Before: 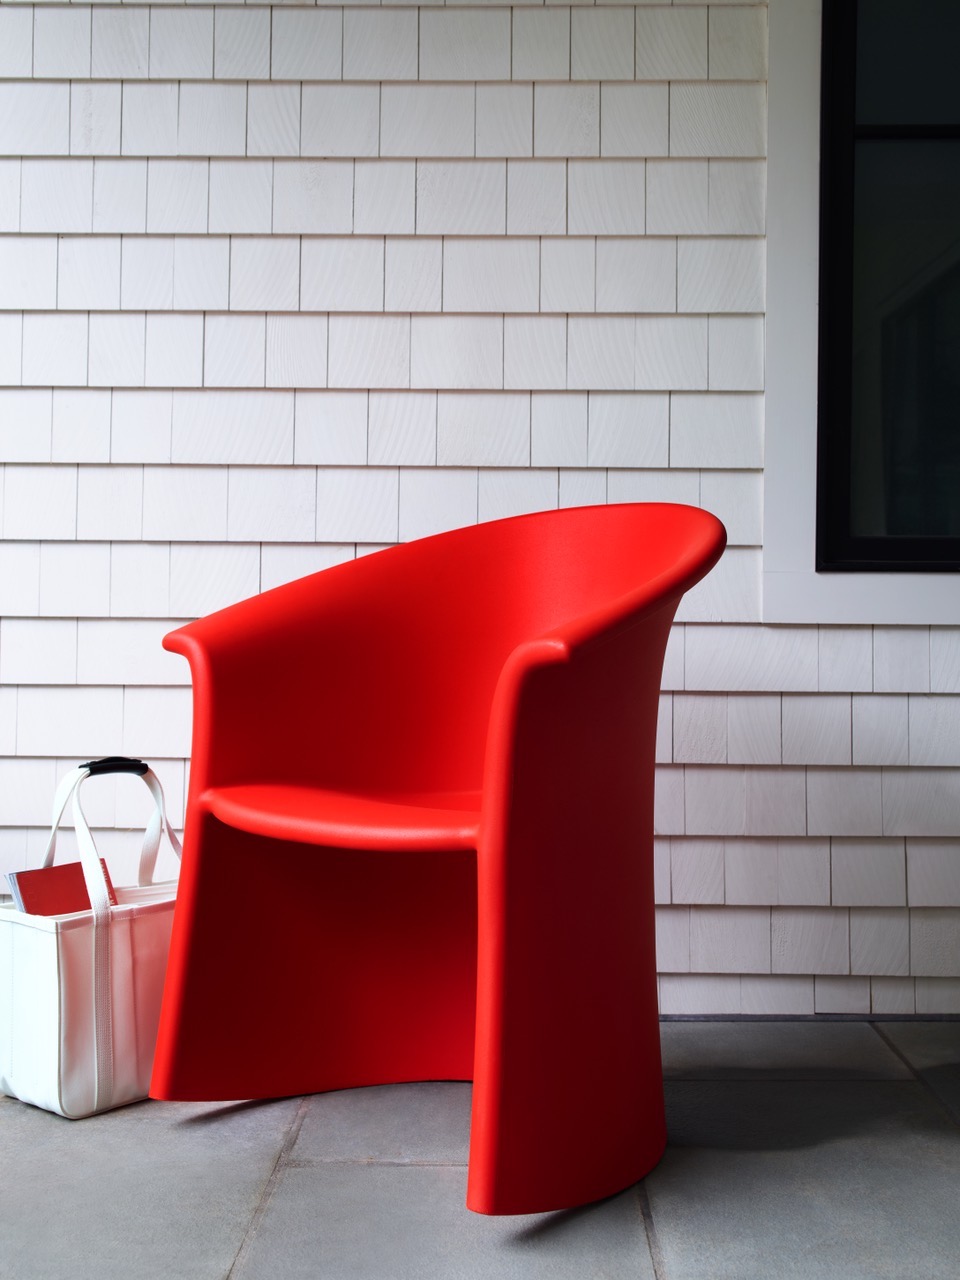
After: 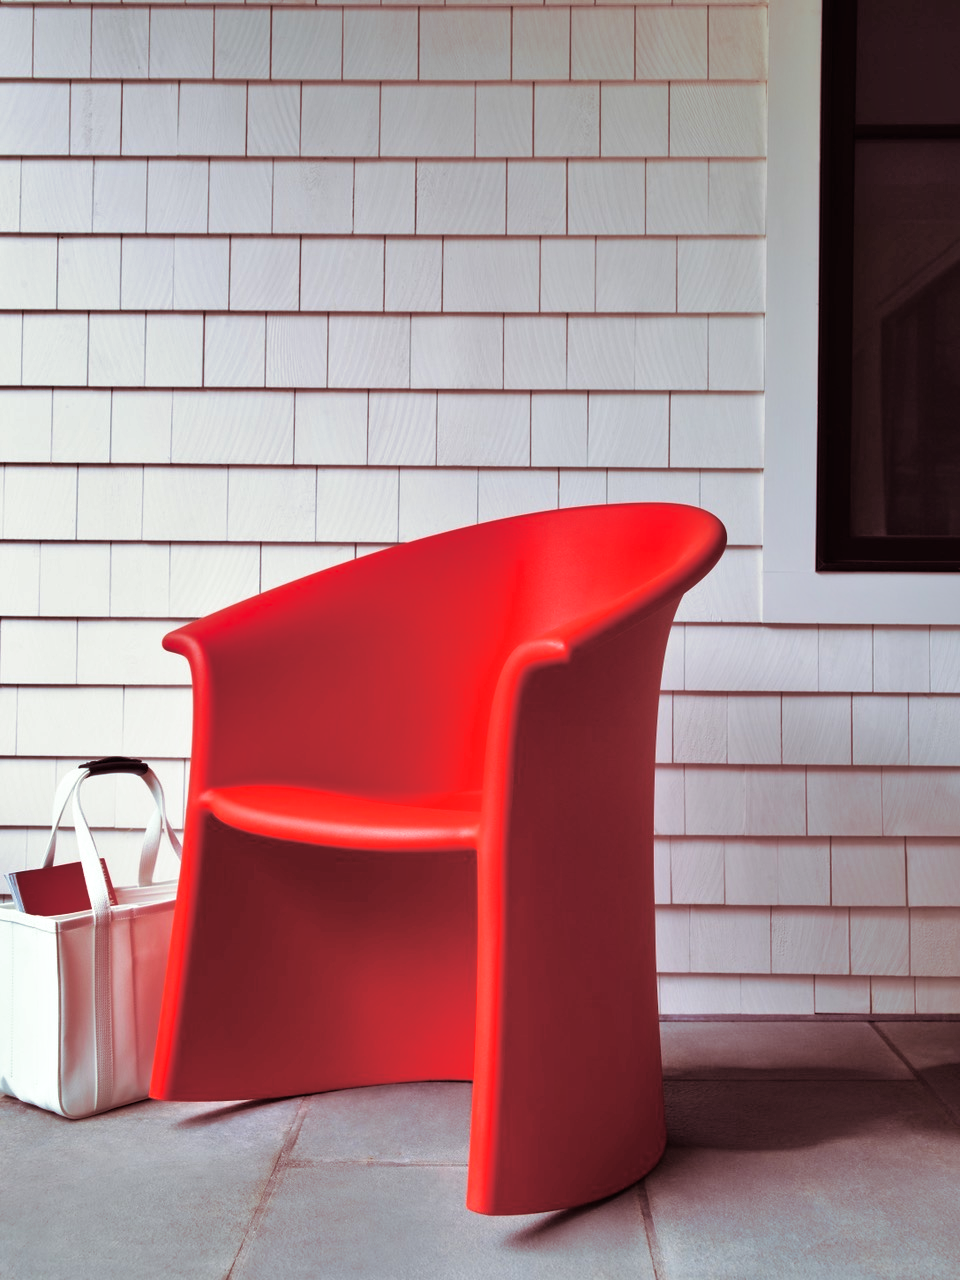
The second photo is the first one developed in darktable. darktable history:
shadows and highlights: soften with gaussian
split-toning: on, module defaults
tone equalizer: -7 EV 0.15 EV, -6 EV 0.6 EV, -5 EV 1.15 EV, -4 EV 1.33 EV, -3 EV 1.15 EV, -2 EV 0.6 EV, -1 EV 0.15 EV, mask exposure compensation -0.5 EV
